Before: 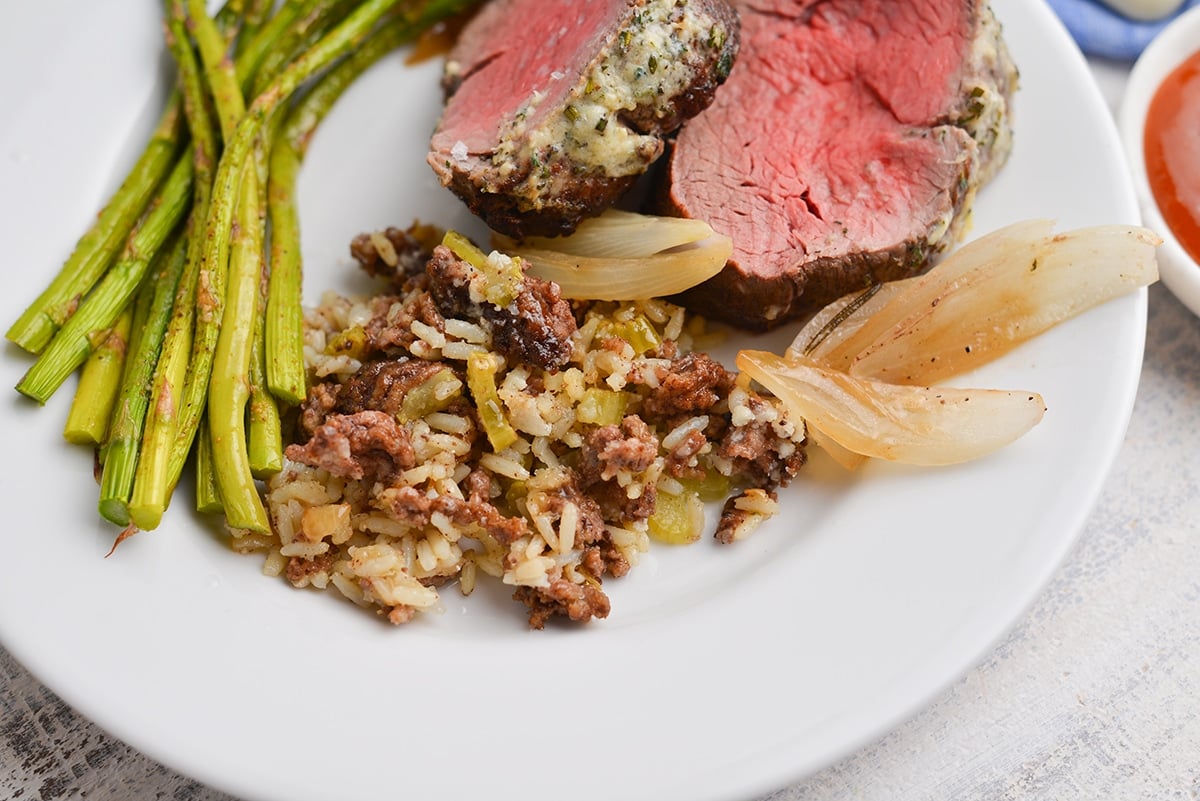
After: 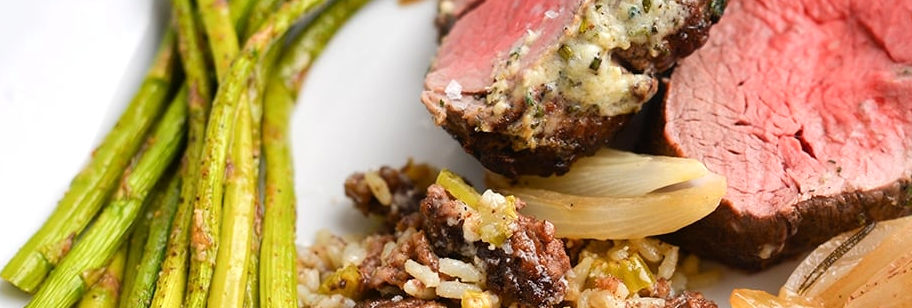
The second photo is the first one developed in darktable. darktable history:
tone equalizer: -8 EV -0.449 EV, -7 EV -0.417 EV, -6 EV -0.373 EV, -5 EV -0.24 EV, -3 EV 0.252 EV, -2 EV 0.35 EV, -1 EV 0.379 EV, +0 EV 0.405 EV
crop: left 0.555%, top 7.638%, right 23.375%, bottom 53.836%
